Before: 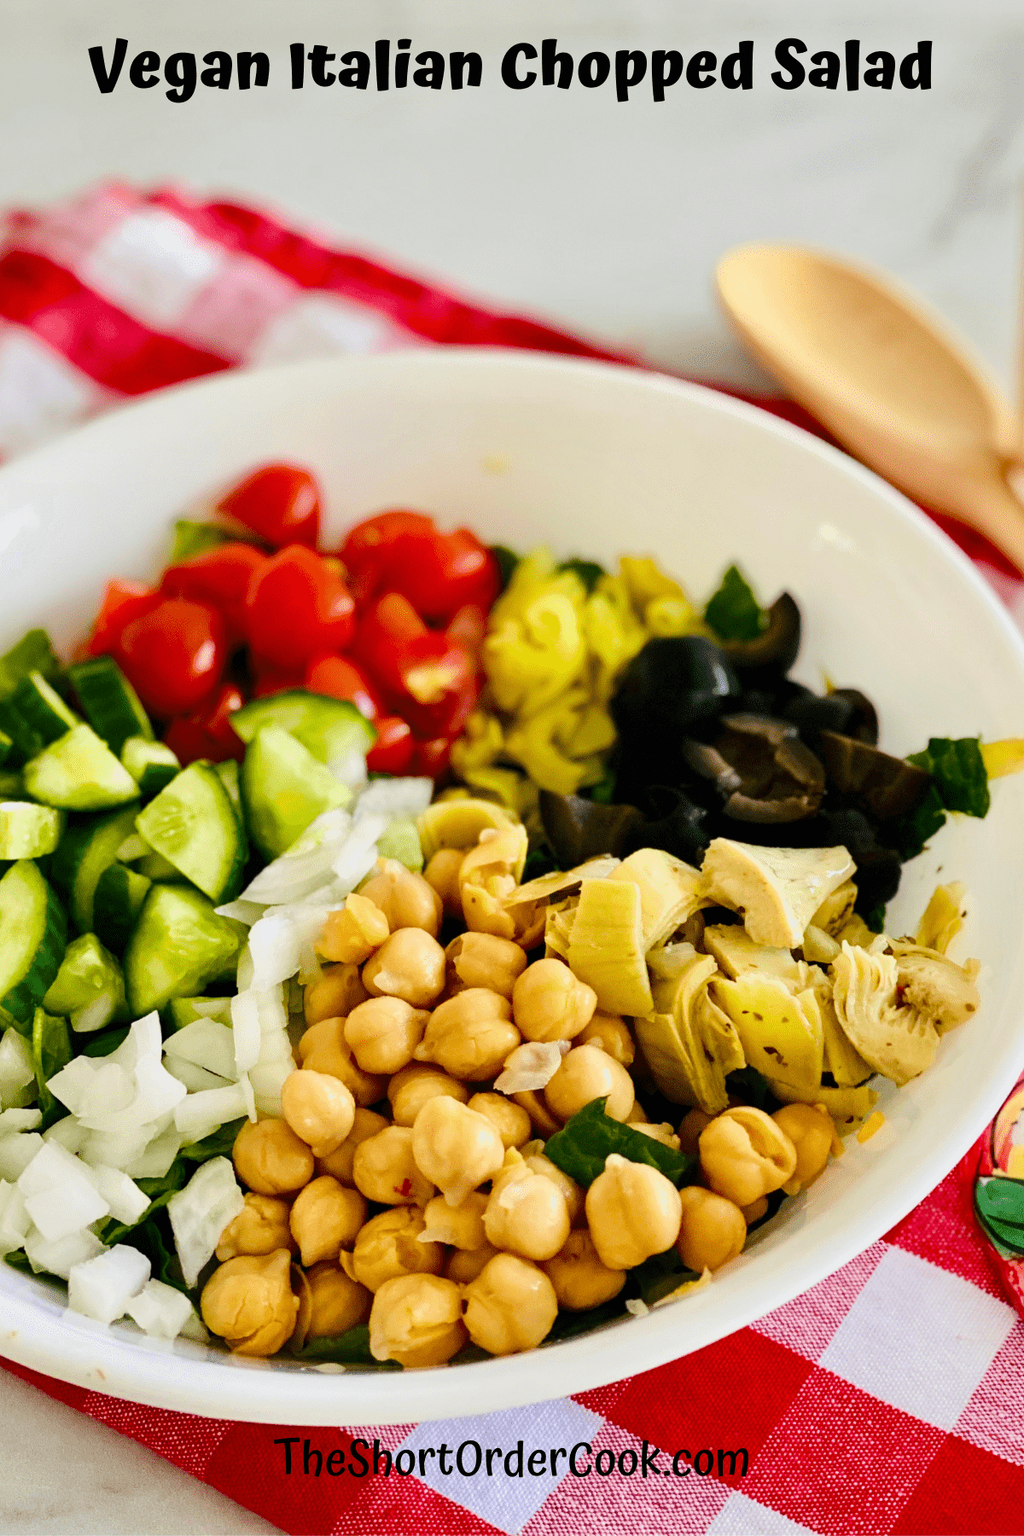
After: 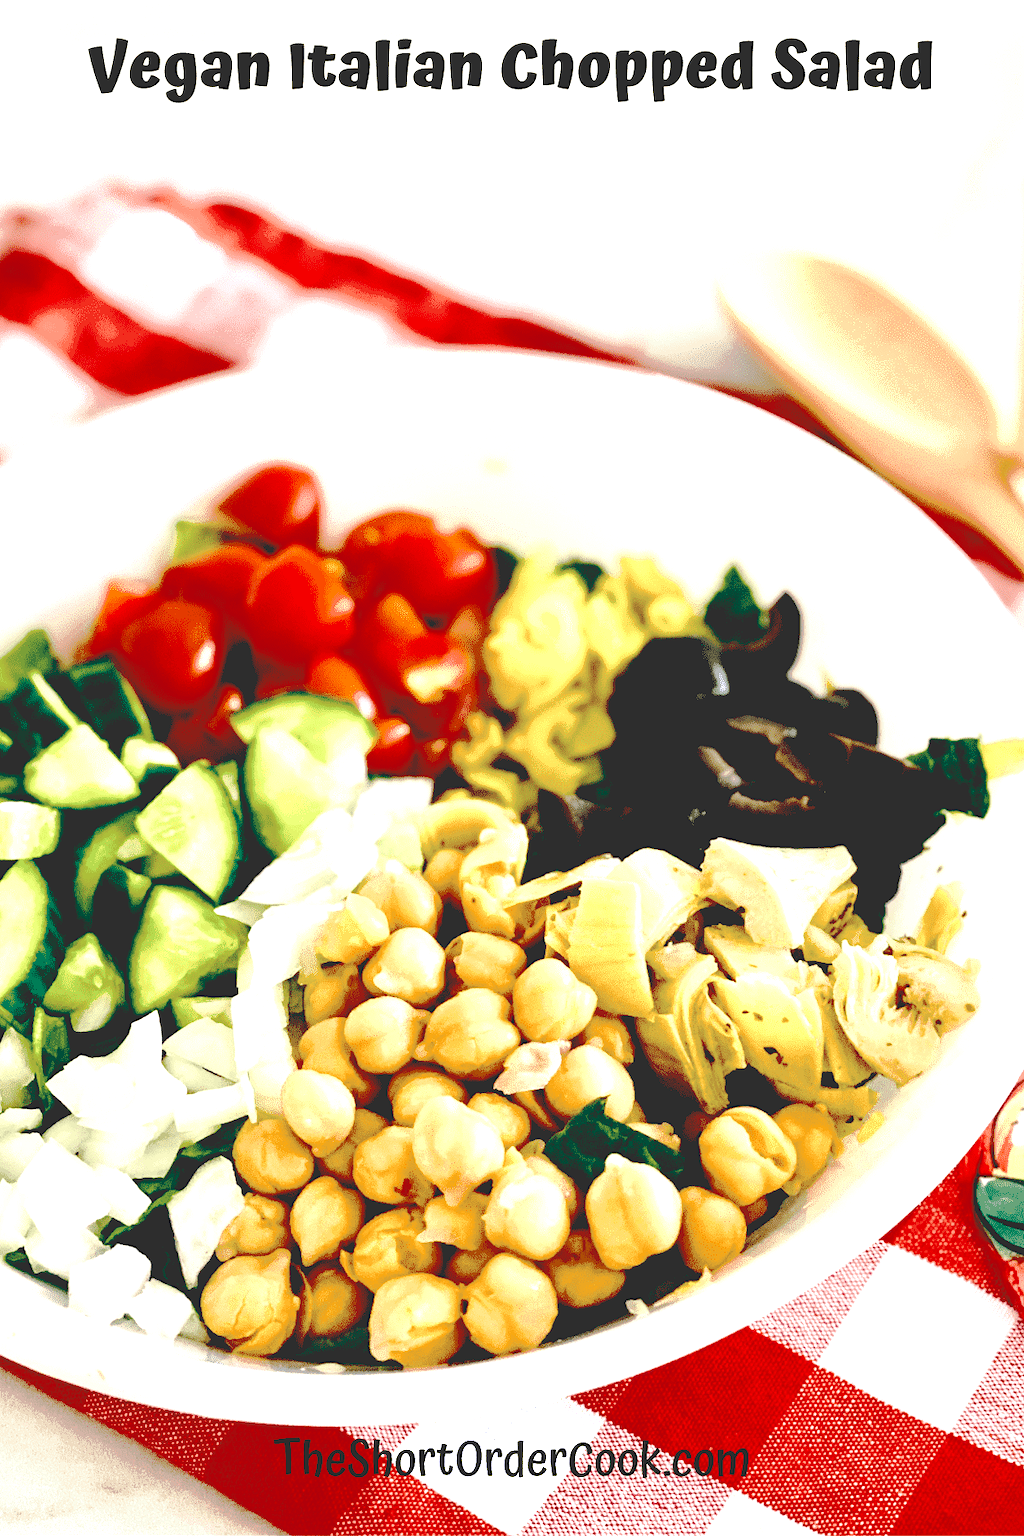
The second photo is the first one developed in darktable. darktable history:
base curve: curves: ch0 [(0.065, 0.026) (0.236, 0.358) (0.53, 0.546) (0.777, 0.841) (0.924, 0.992)], preserve colors none
exposure: exposure 1 EV, compensate highlight preservation false
color zones: curves: ch0 [(0, 0.5) (0.125, 0.4) (0.25, 0.5) (0.375, 0.4) (0.5, 0.4) (0.625, 0.6) (0.75, 0.6) (0.875, 0.5)]; ch1 [(0, 0.35) (0.125, 0.45) (0.25, 0.35) (0.375, 0.35) (0.5, 0.35) (0.625, 0.35) (0.75, 0.45) (0.875, 0.35)]; ch2 [(0, 0.6) (0.125, 0.5) (0.25, 0.5) (0.375, 0.6) (0.5, 0.6) (0.625, 0.5) (0.75, 0.5) (0.875, 0.5)]
